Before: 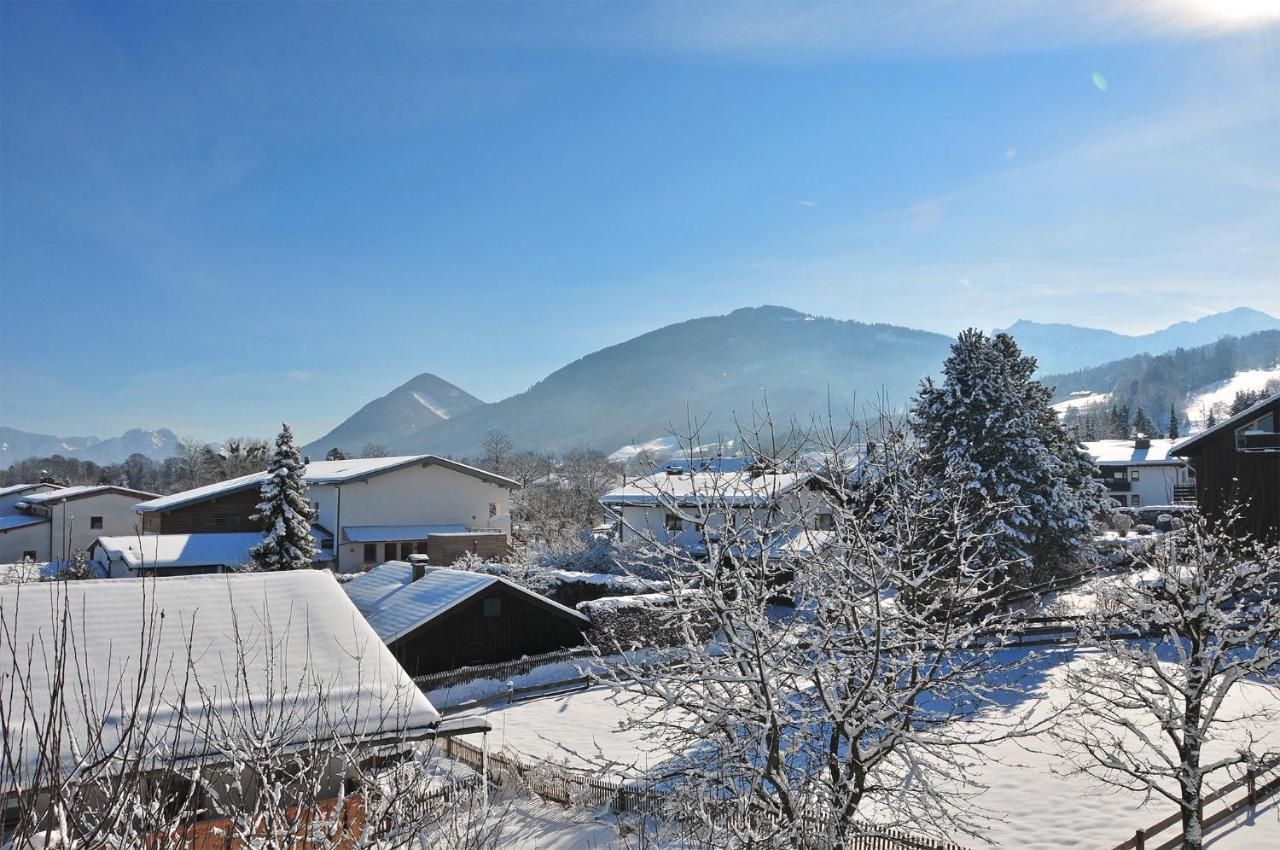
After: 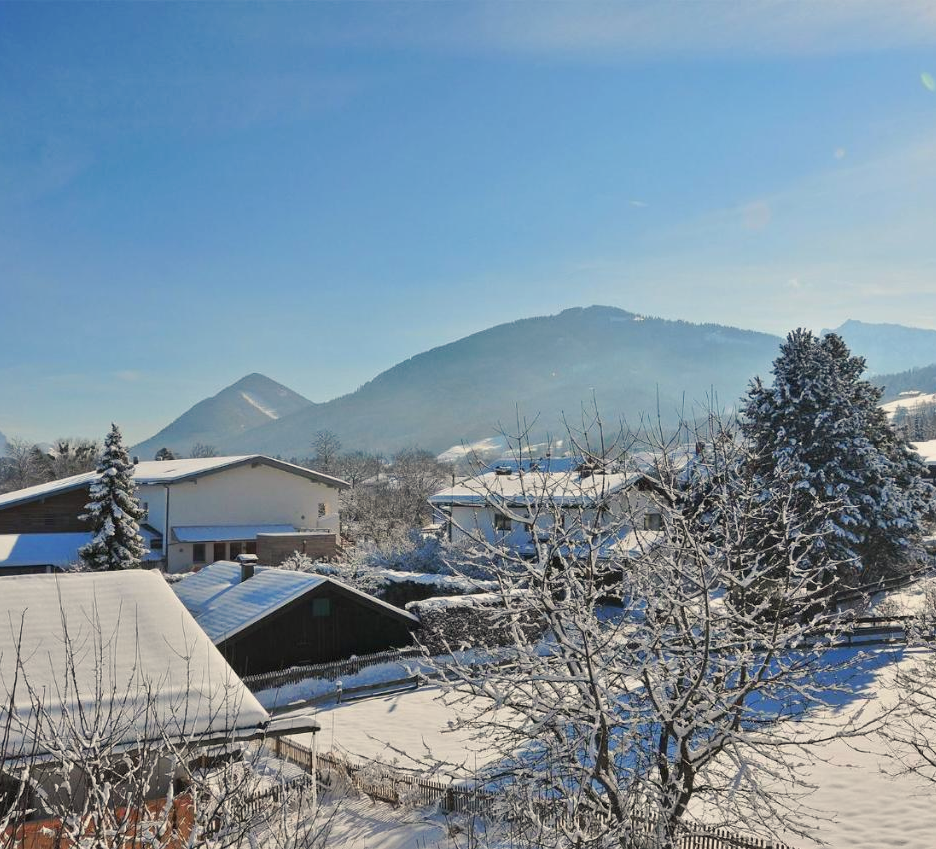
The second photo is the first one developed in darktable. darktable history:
tone curve: curves: ch0 [(0, 0) (0.003, 0.003) (0.011, 0.011) (0.025, 0.025) (0.044, 0.044) (0.069, 0.068) (0.1, 0.099) (0.136, 0.134) (0.177, 0.175) (0.224, 0.222) (0.277, 0.274) (0.335, 0.331) (0.399, 0.395) (0.468, 0.463) (0.543, 0.554) (0.623, 0.632) (0.709, 0.716) (0.801, 0.805) (0.898, 0.9) (1, 1)], preserve colors none
crop: left 13.396%, top 0%, right 13.452%
color balance rgb: highlights gain › chroma 3.056%, highlights gain › hue 76.85°, linear chroma grading › global chroma 0.937%, perceptual saturation grading › global saturation 0.883%, contrast -9.838%
